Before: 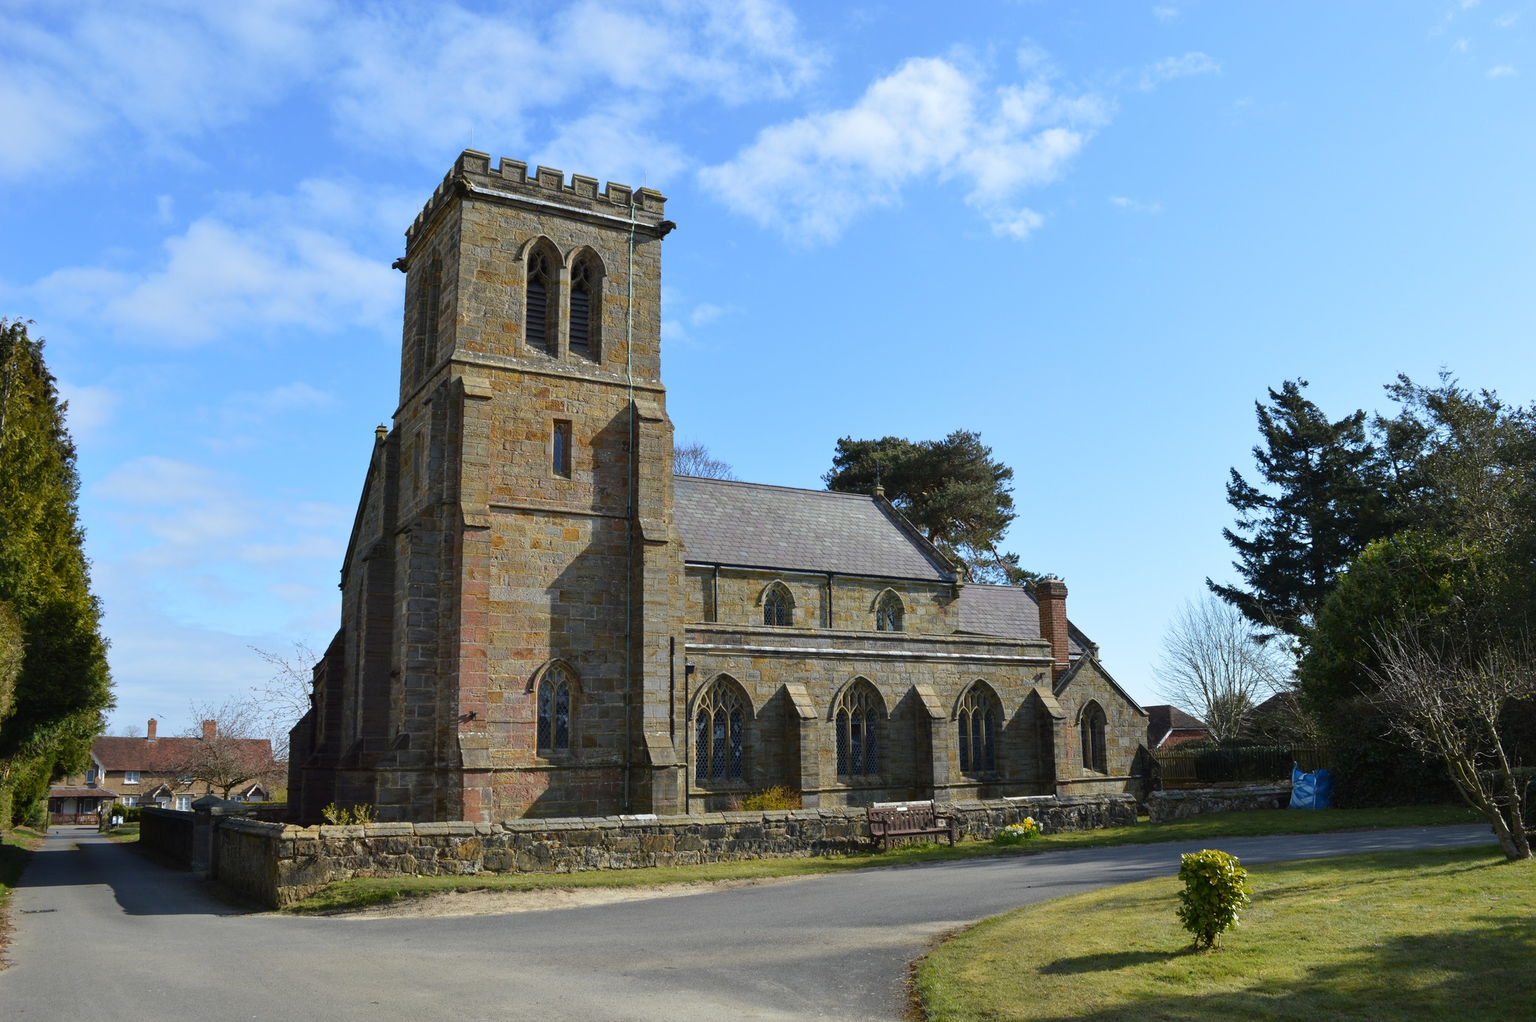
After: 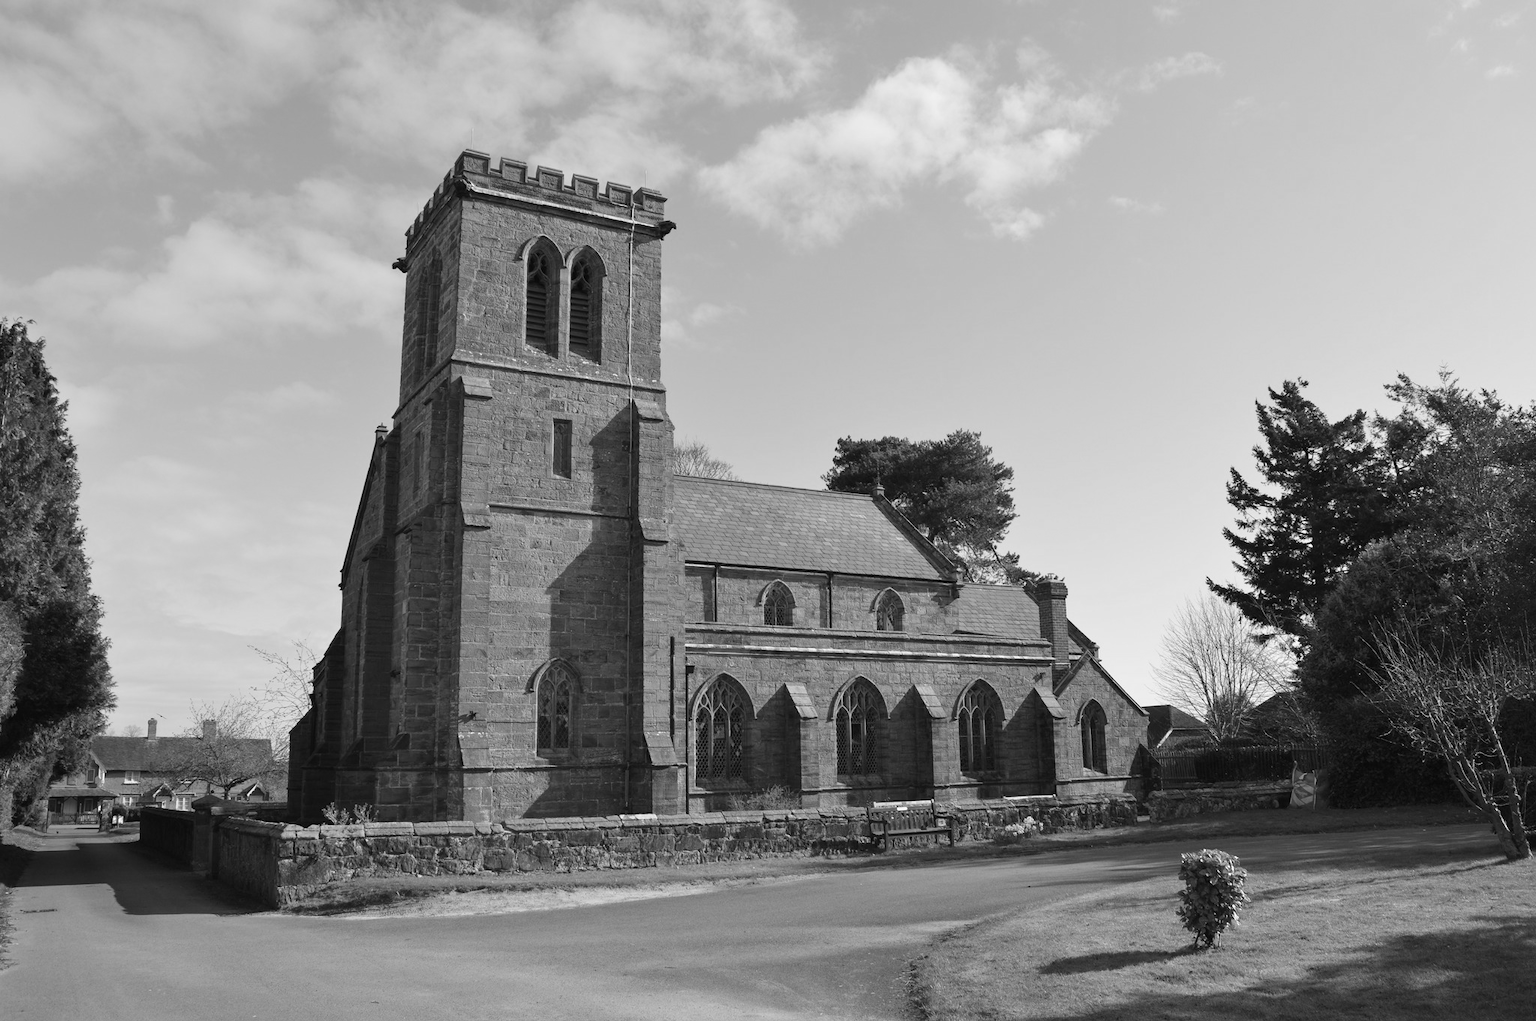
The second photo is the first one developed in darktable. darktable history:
rgb levels: mode RGB, independent channels, levels [[0, 0.474, 1], [0, 0.5, 1], [0, 0.5, 1]]
monochrome: on, module defaults
